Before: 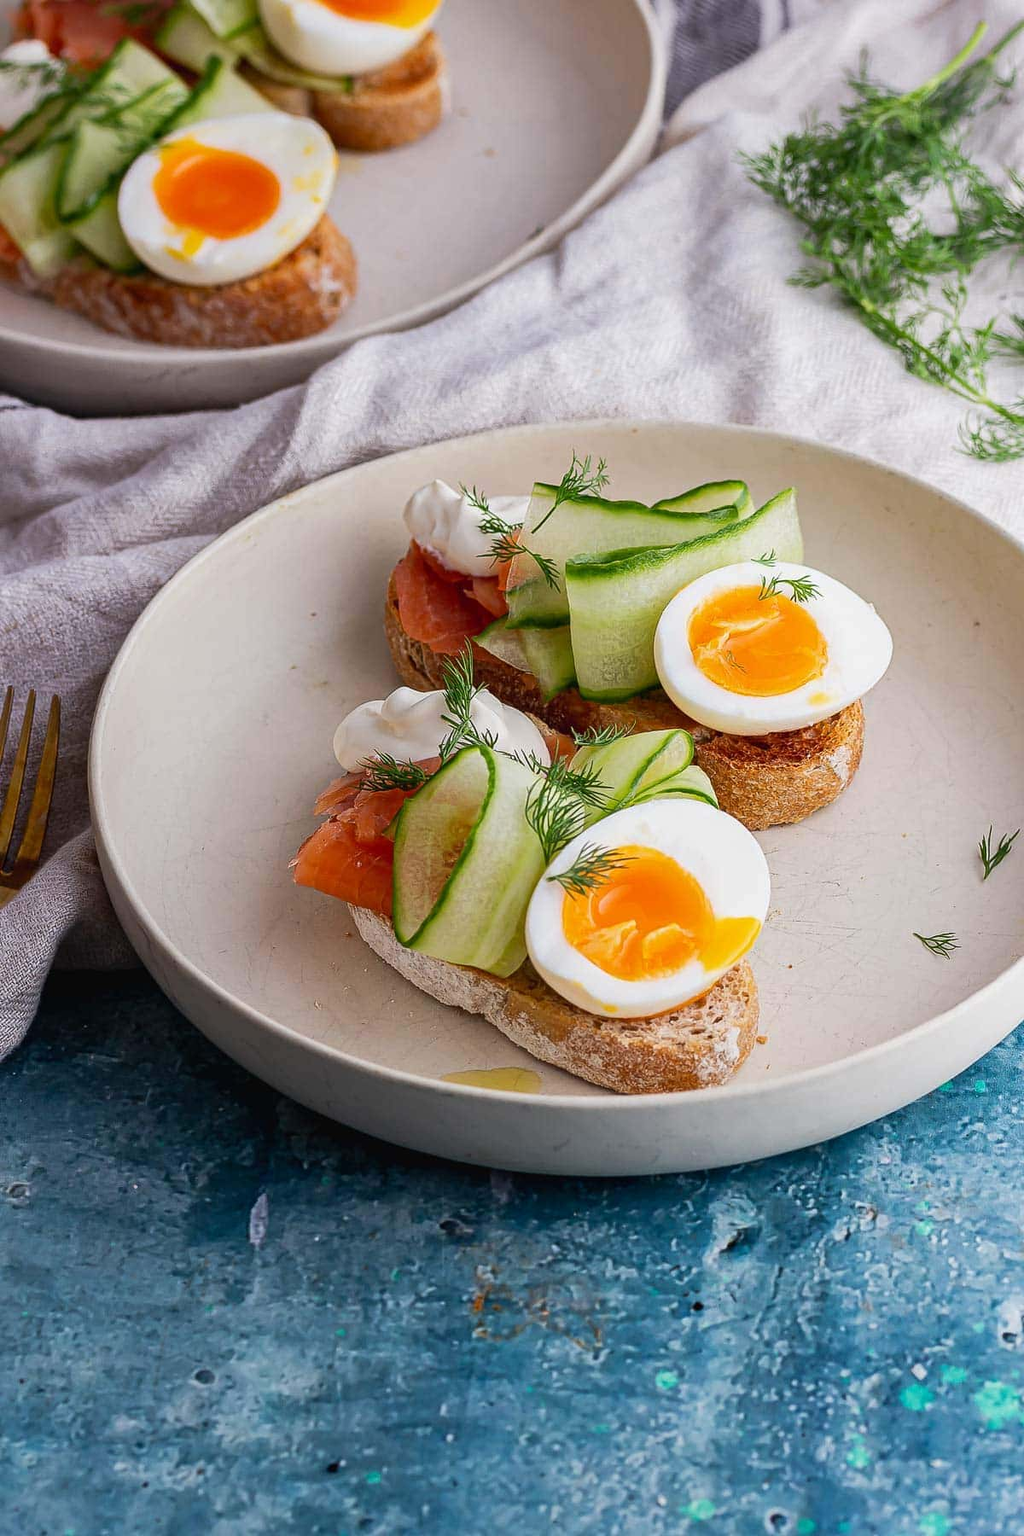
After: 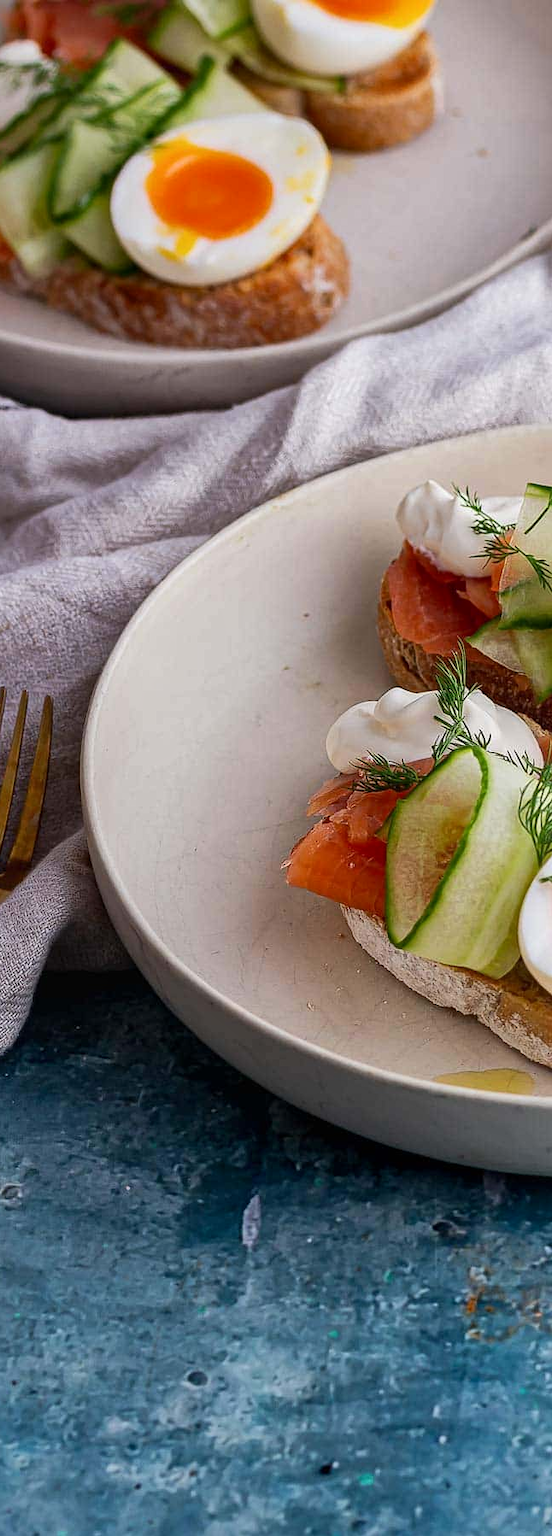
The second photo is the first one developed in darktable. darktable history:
crop: left 0.826%, right 45.252%, bottom 0.082%
local contrast: mode bilateral grid, contrast 20, coarseness 49, detail 119%, midtone range 0.2
